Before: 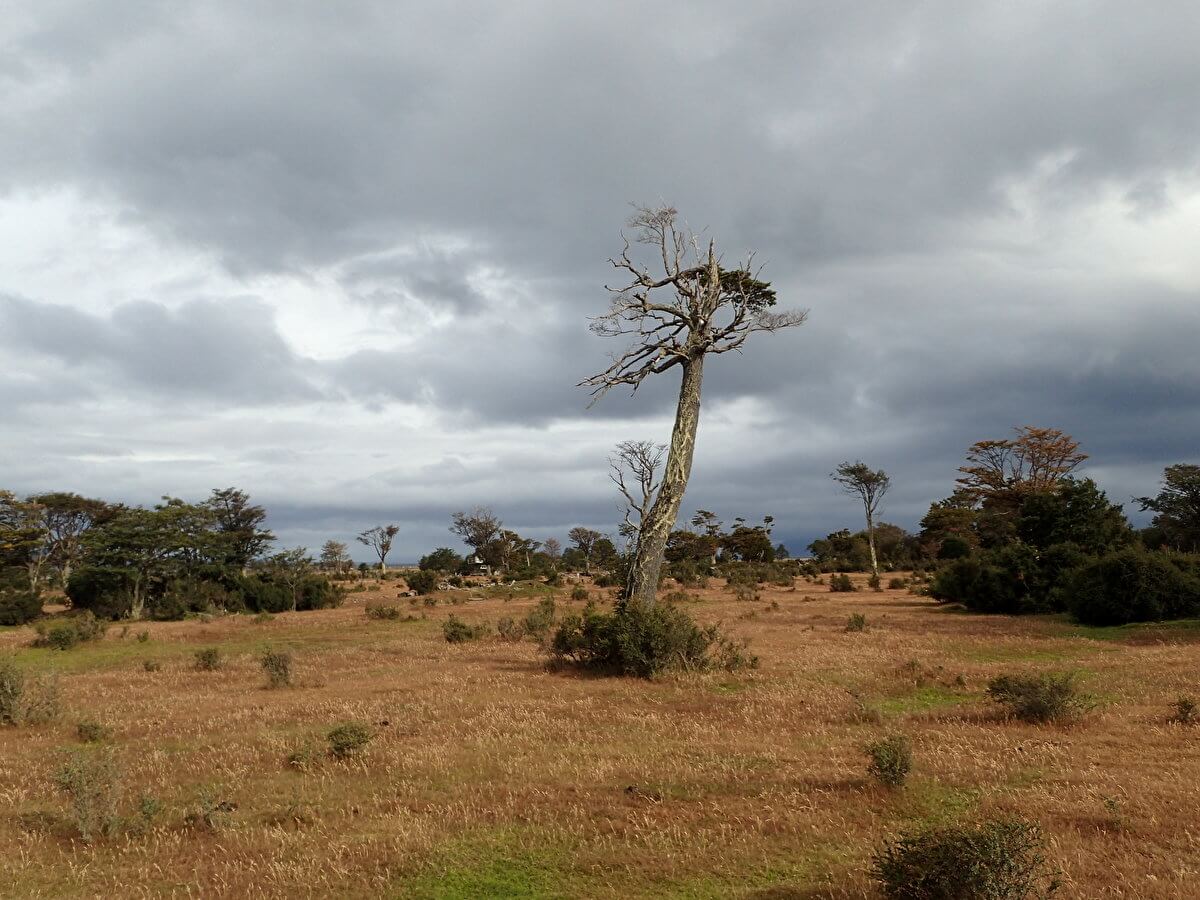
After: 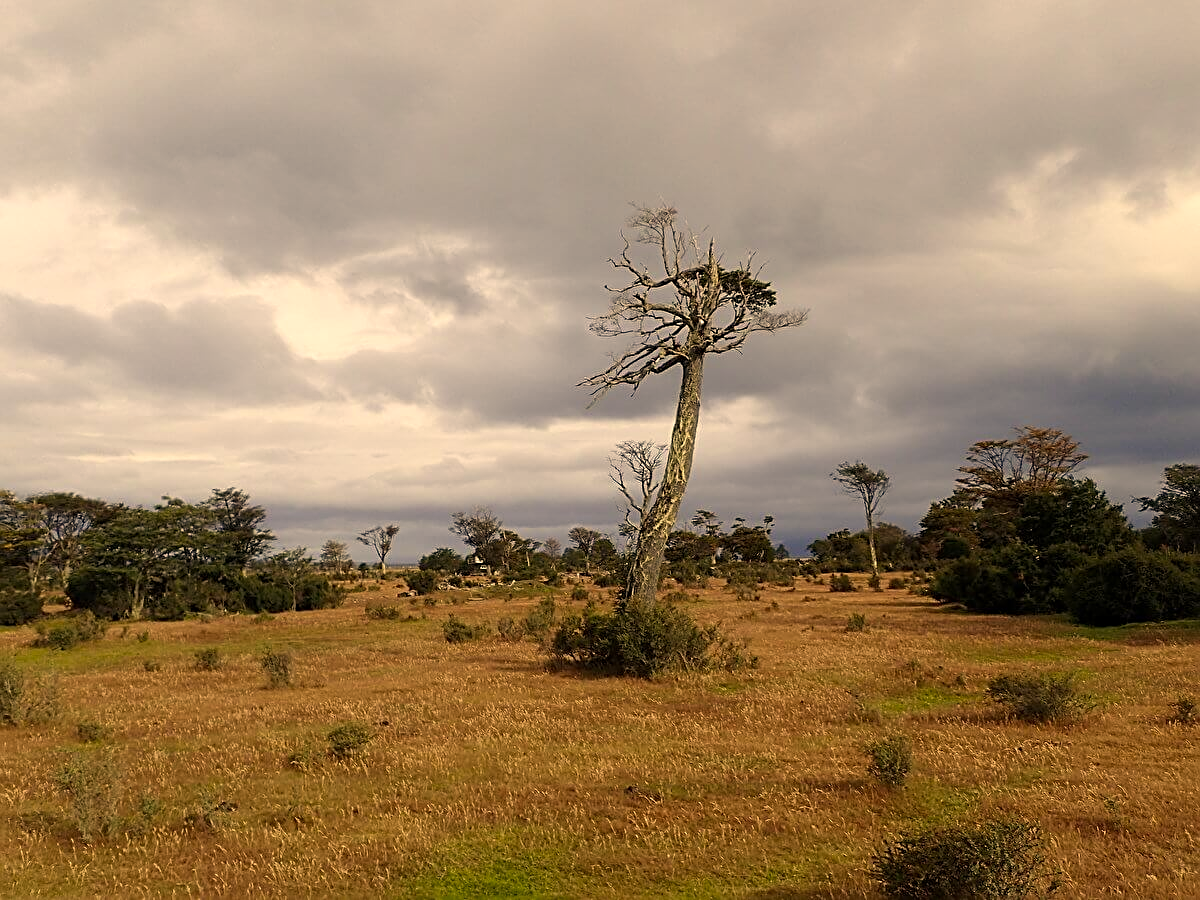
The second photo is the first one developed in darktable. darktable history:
color correction: highlights a* 15, highlights b* 31.55
color calibration: illuminant Planckian (black body), adaptation linear Bradford (ICC v4), x 0.364, y 0.367, temperature 4417.56 K, saturation algorithm version 1 (2020)
sharpen: on, module defaults
